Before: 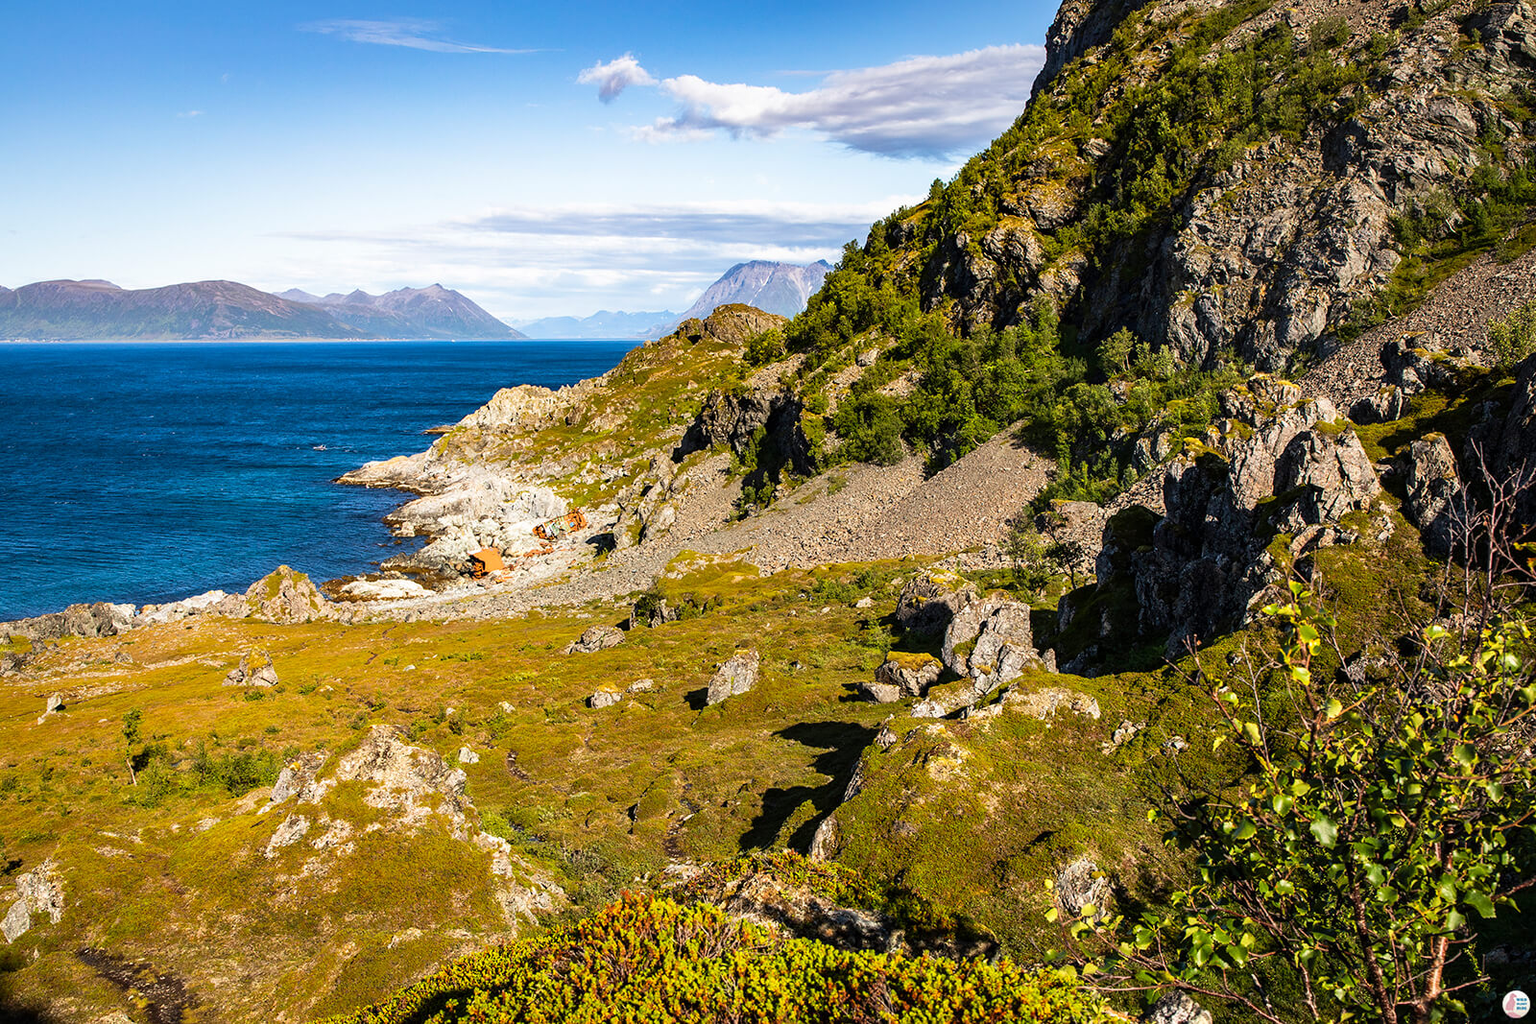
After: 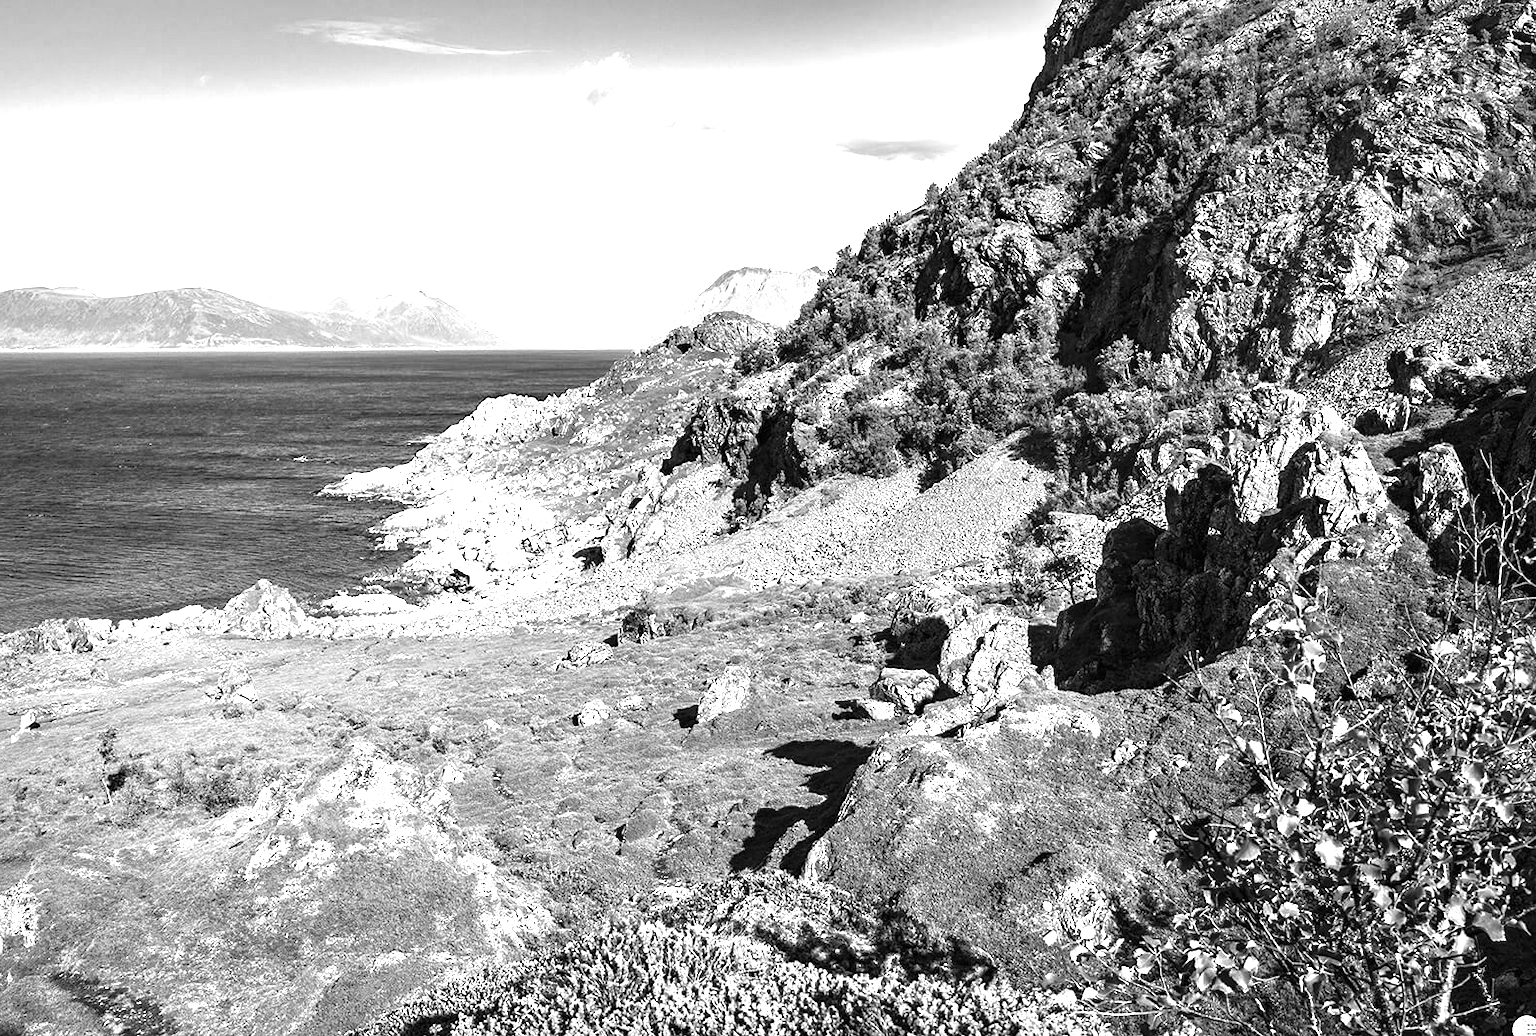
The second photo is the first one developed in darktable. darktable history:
exposure: black level correction 0, exposure 0.6 EV, compensate exposure bias true, compensate highlight preservation false
crop and rotate: left 1.774%, right 0.633%, bottom 1.28%
monochrome: on, module defaults
color balance rgb: linear chroma grading › global chroma 42%, perceptual saturation grading › global saturation 42%, perceptual brilliance grading › global brilliance 25%, global vibrance 33%
